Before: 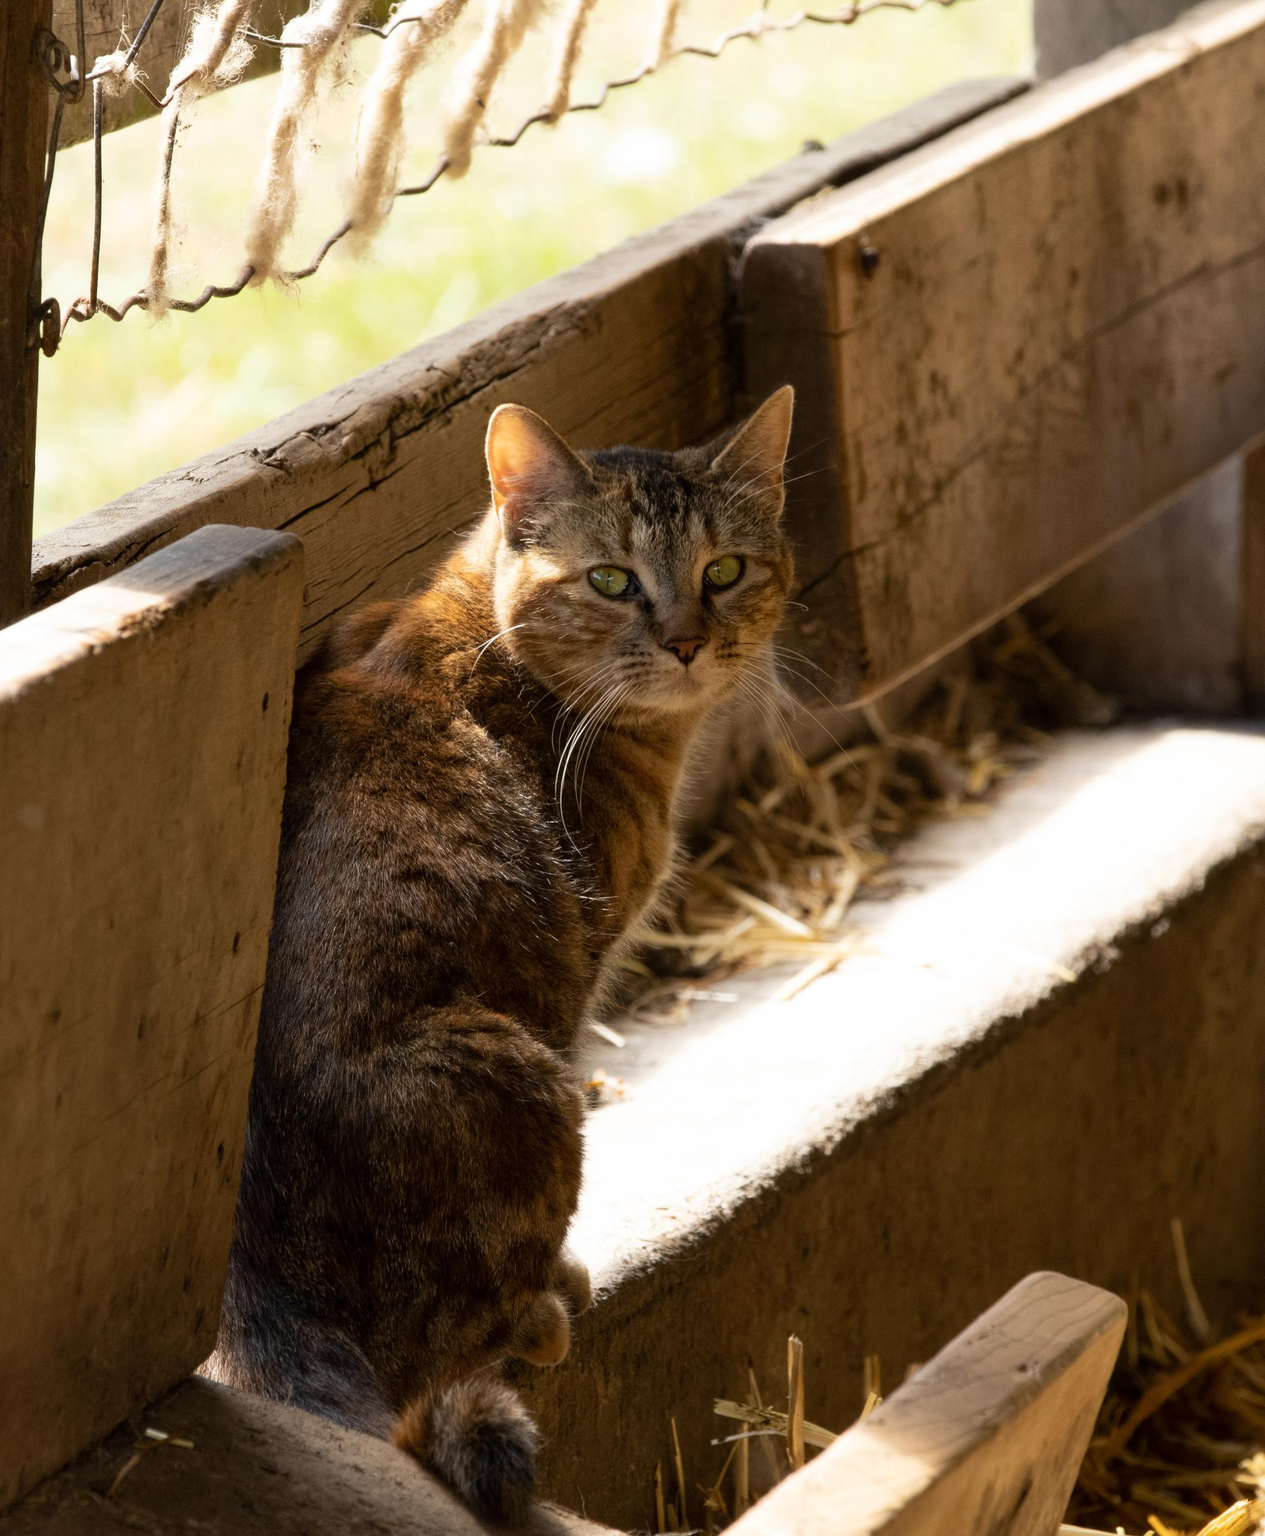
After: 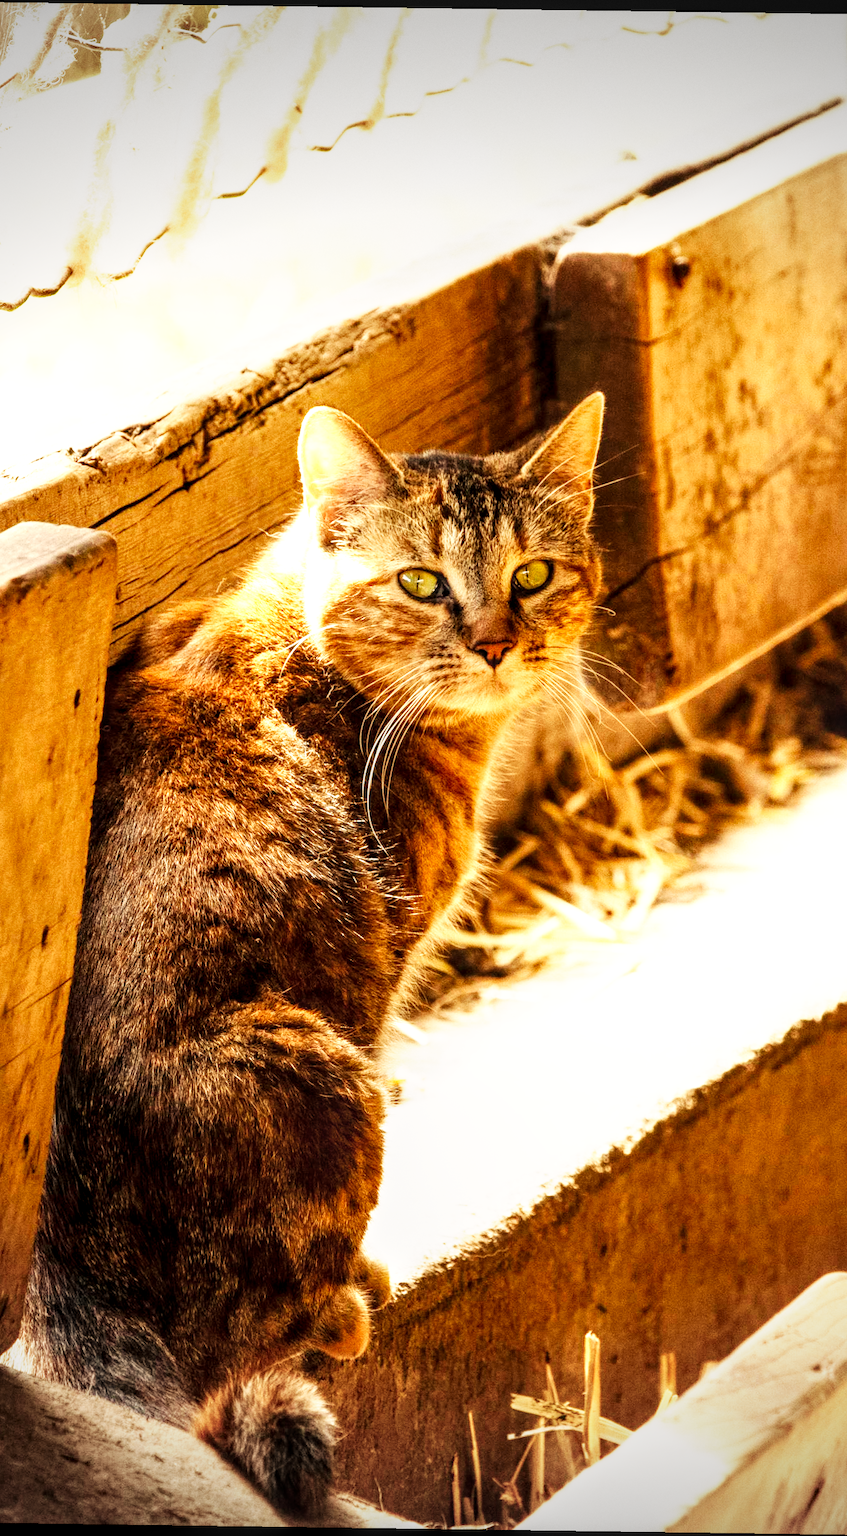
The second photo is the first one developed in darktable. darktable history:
white balance: red 1.138, green 0.996, blue 0.812
grain: coarseness 0.09 ISO
exposure: exposure 0.935 EV, compensate highlight preservation false
local contrast: detail 130%
rotate and perspective: rotation 0.8°, automatic cropping off
crop and rotate: left 15.546%, right 17.787%
vignetting: width/height ratio 1.094
base curve: curves: ch0 [(0, 0) (0.007, 0.004) (0.027, 0.03) (0.046, 0.07) (0.207, 0.54) (0.442, 0.872) (0.673, 0.972) (1, 1)], preserve colors none
